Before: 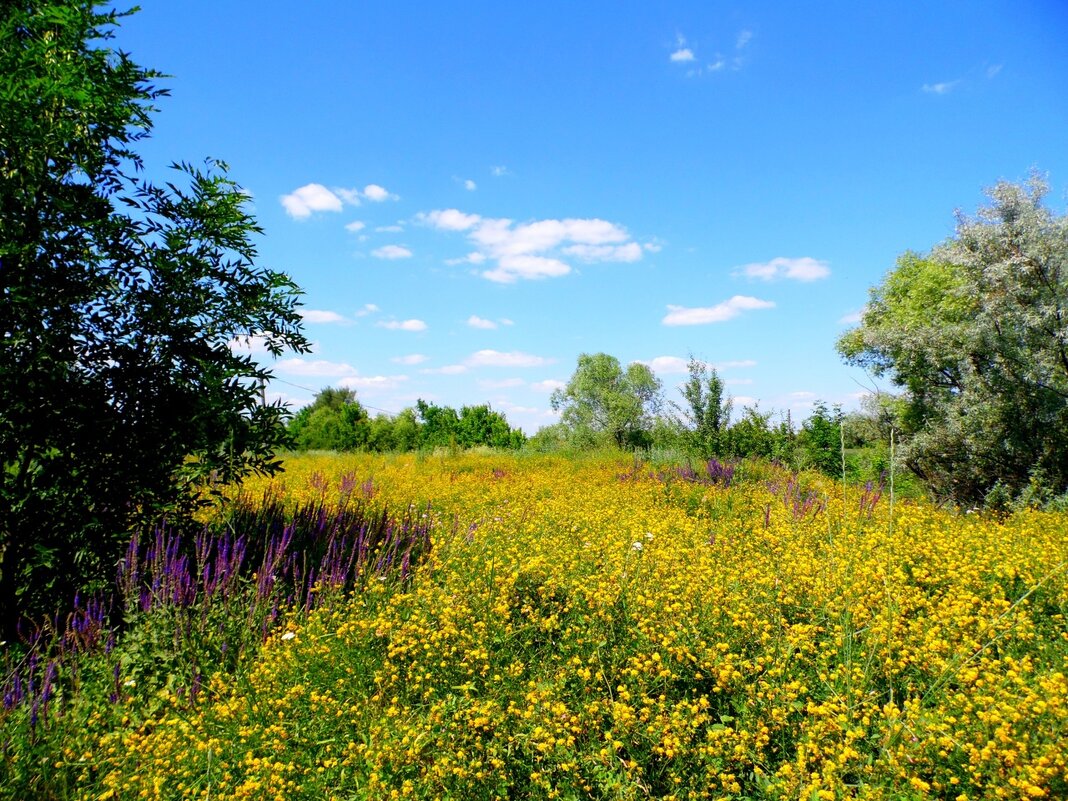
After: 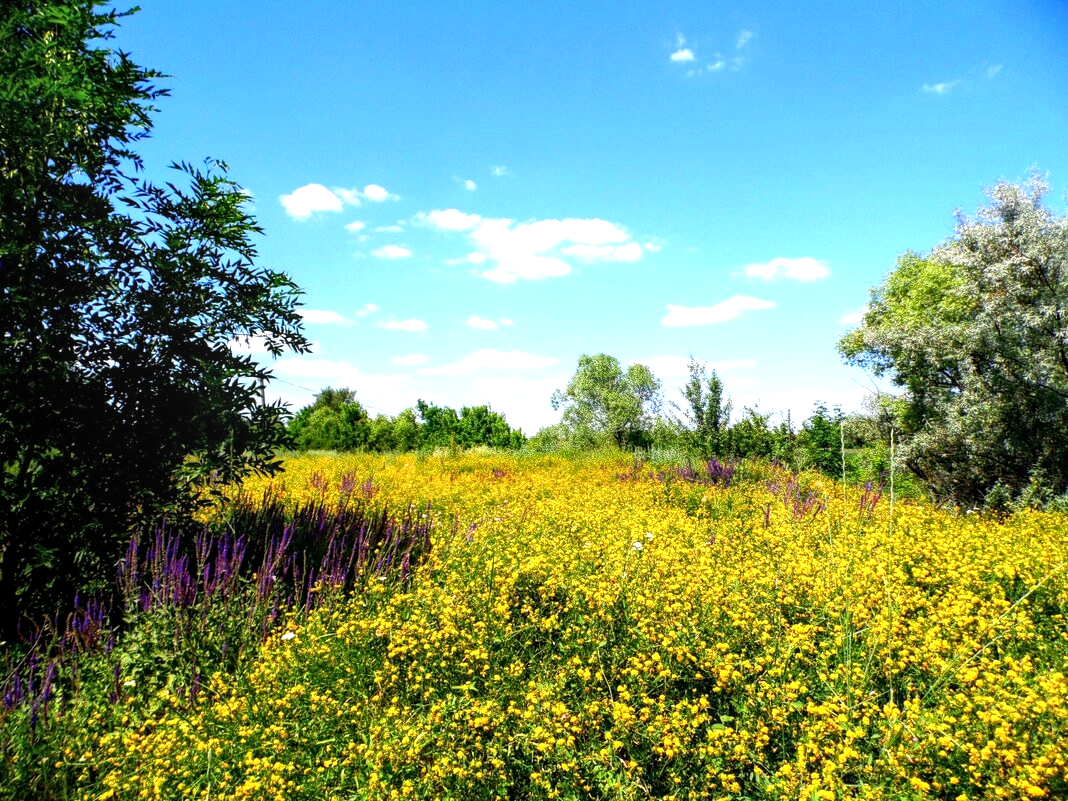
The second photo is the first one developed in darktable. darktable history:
local contrast: on, module defaults
tone equalizer: -8 EV -0.713 EV, -7 EV -0.718 EV, -6 EV -0.601 EV, -5 EV -0.364 EV, -3 EV 0.396 EV, -2 EV 0.6 EV, -1 EV 0.693 EV, +0 EV 0.729 EV, edges refinement/feathering 500, mask exposure compensation -1.57 EV, preserve details guided filter
